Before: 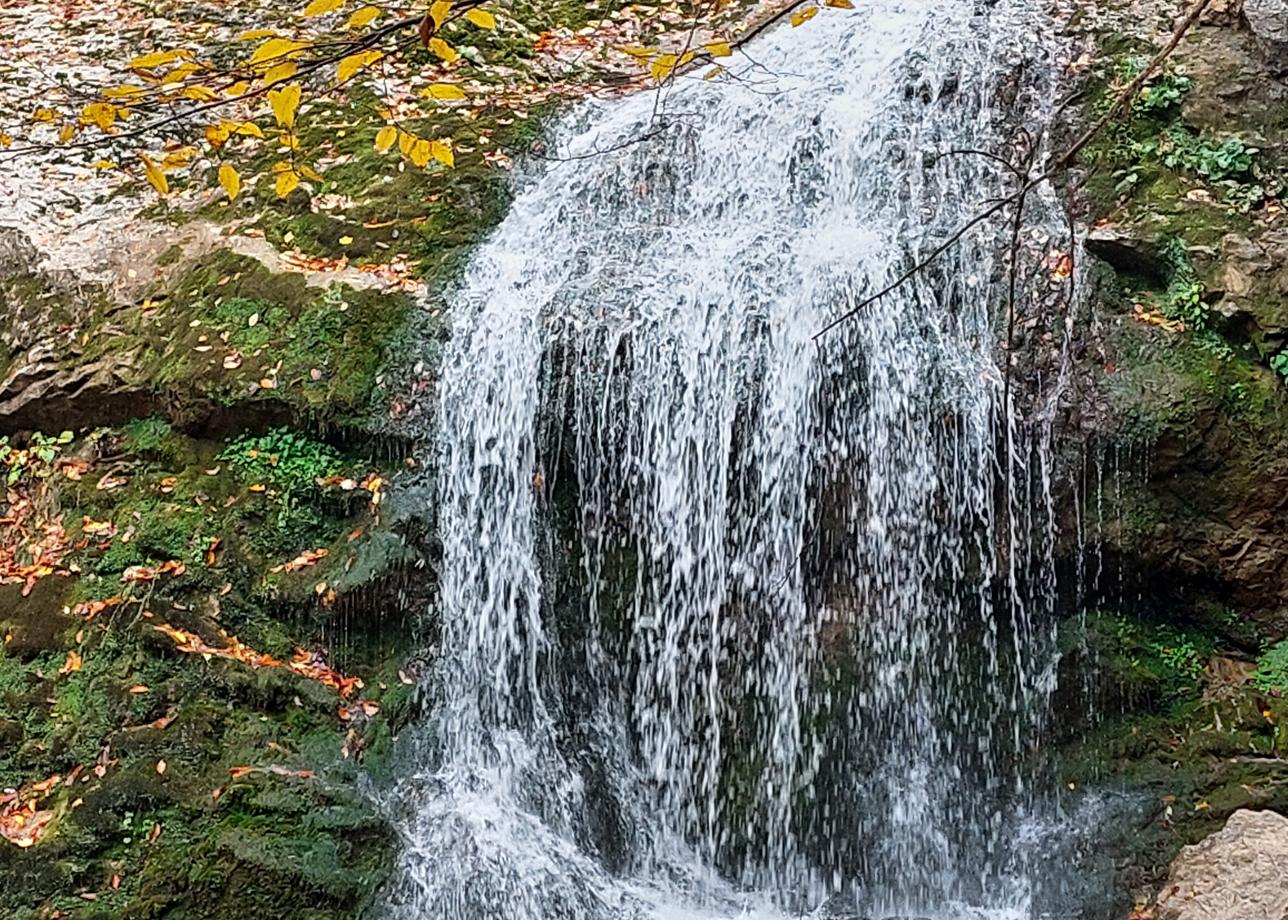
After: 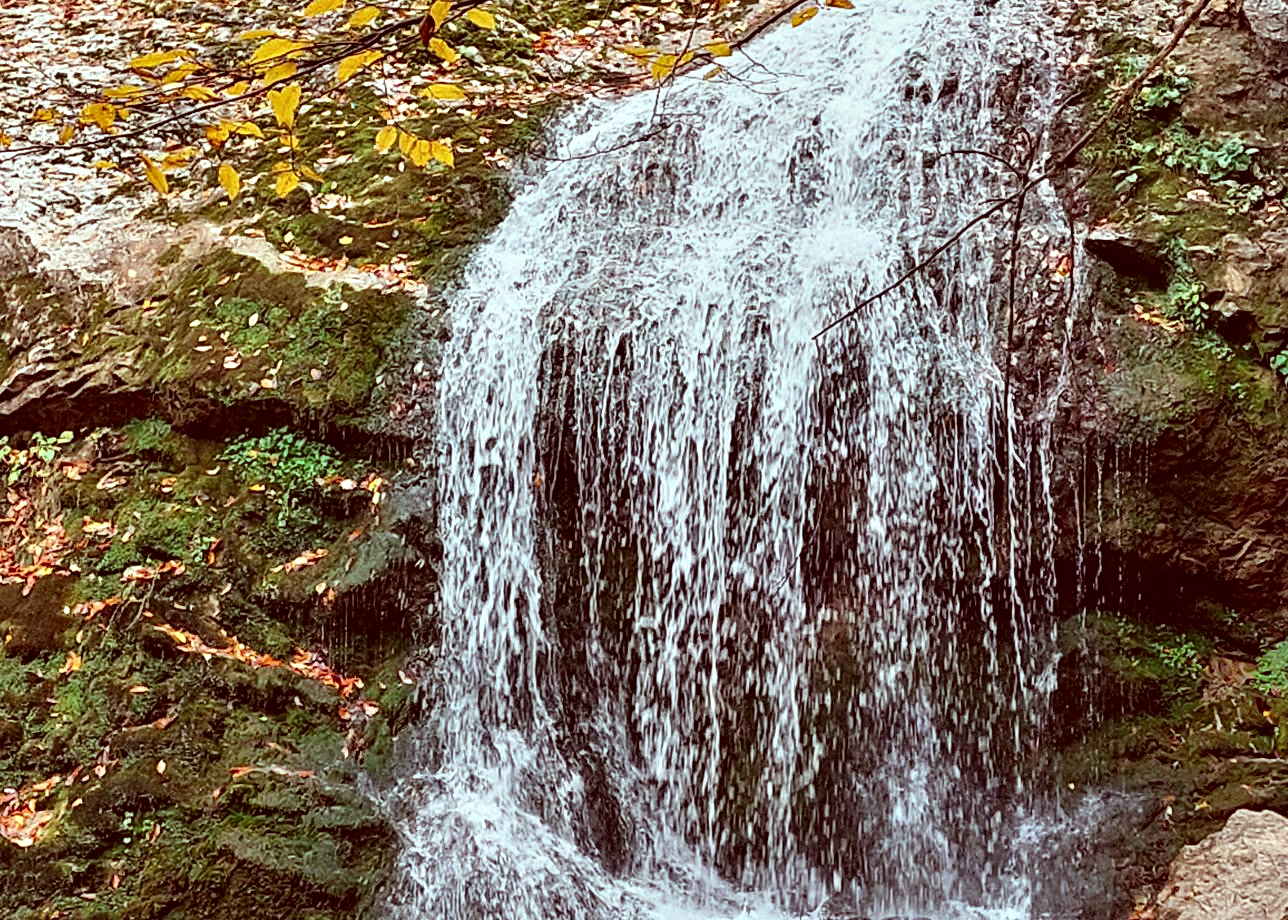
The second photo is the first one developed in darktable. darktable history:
contrast equalizer: y [[0.524, 0.538, 0.547, 0.548, 0.538, 0.524], [0.5 ×6], [0.5 ×6], [0 ×6], [0 ×6]]
color correction: highlights a* -7.23, highlights b* -0.161, shadows a* 20.08, shadows b* 11.73
